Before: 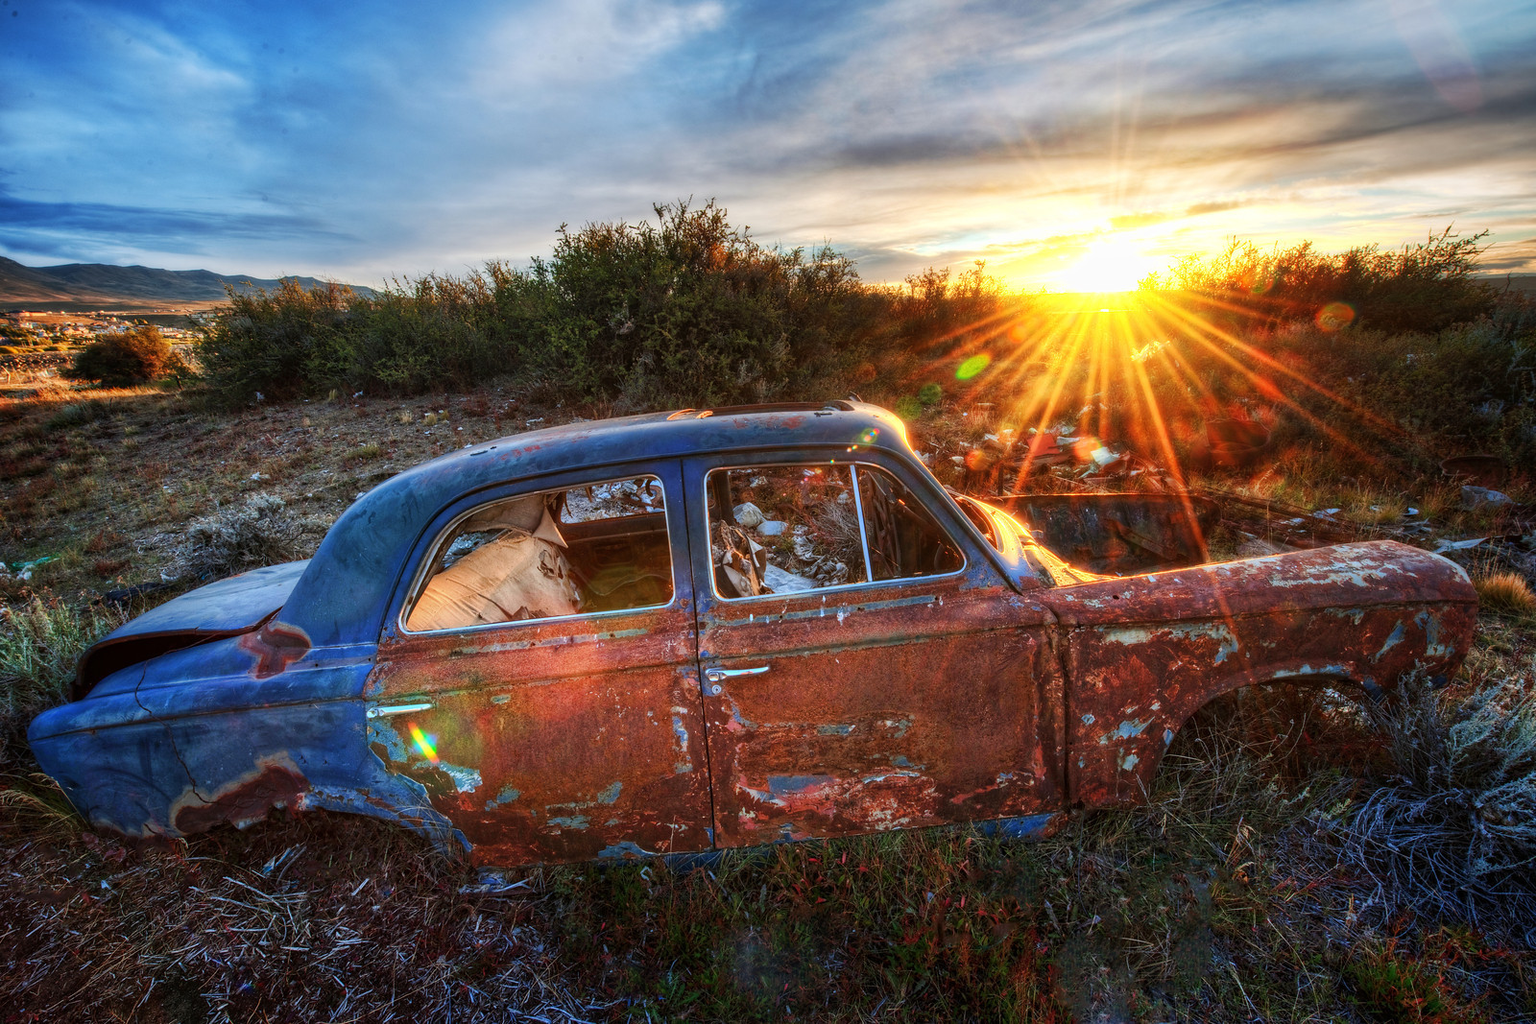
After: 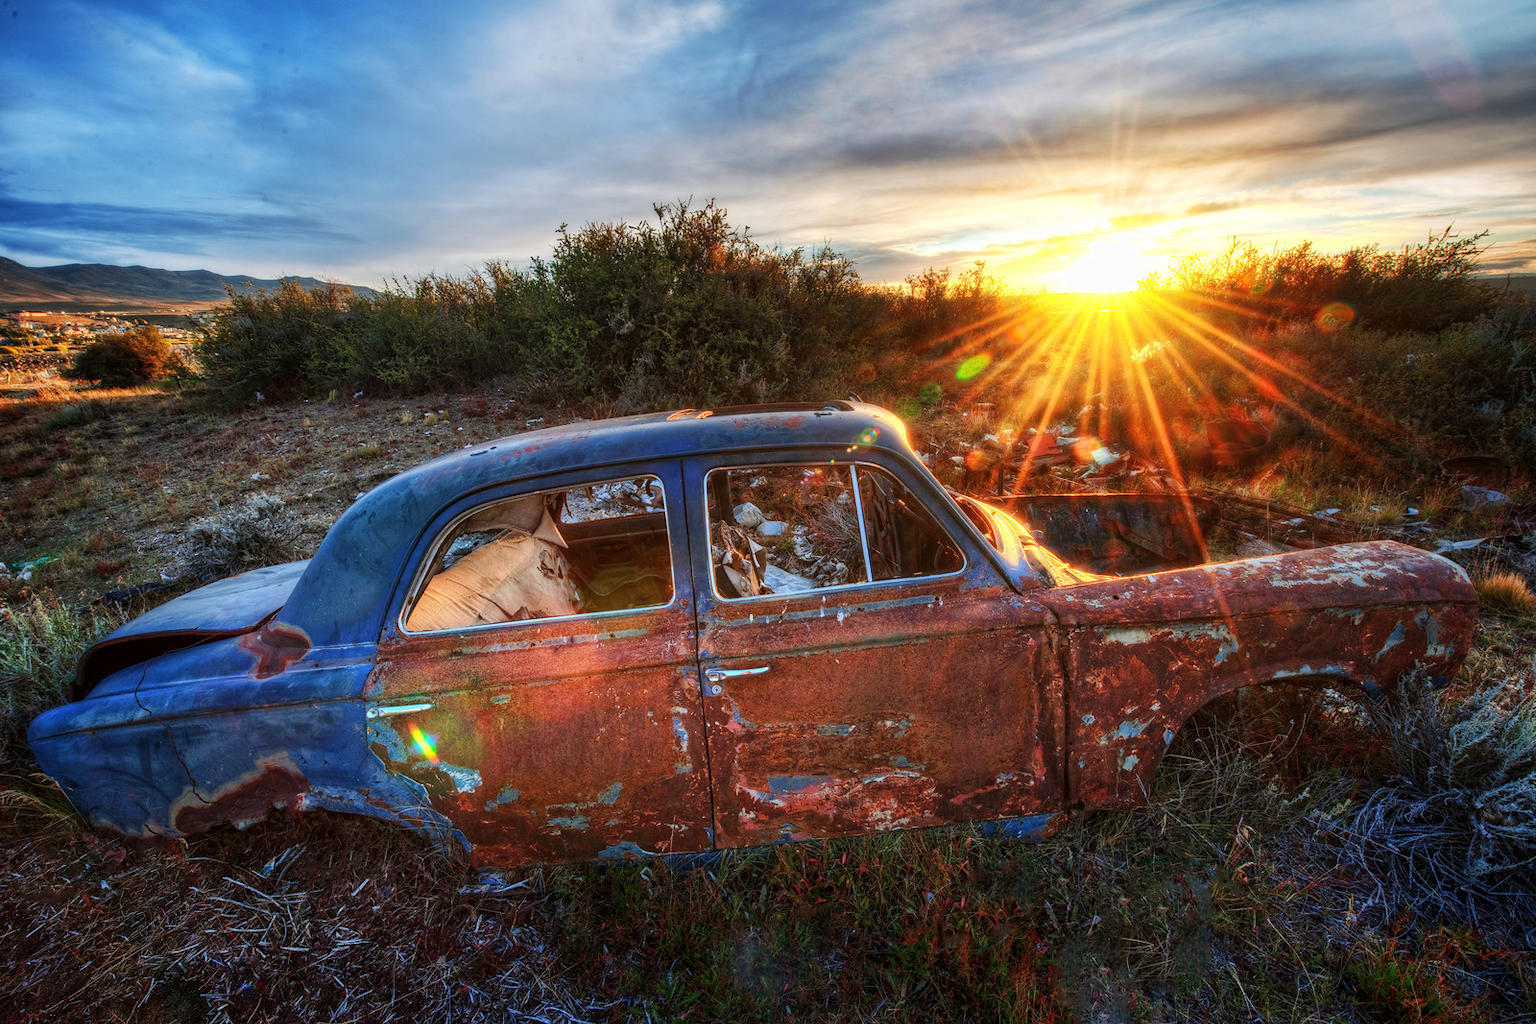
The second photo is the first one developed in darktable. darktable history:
local contrast: mode bilateral grid, contrast 20, coarseness 50, detail 102%, midtone range 0.2
